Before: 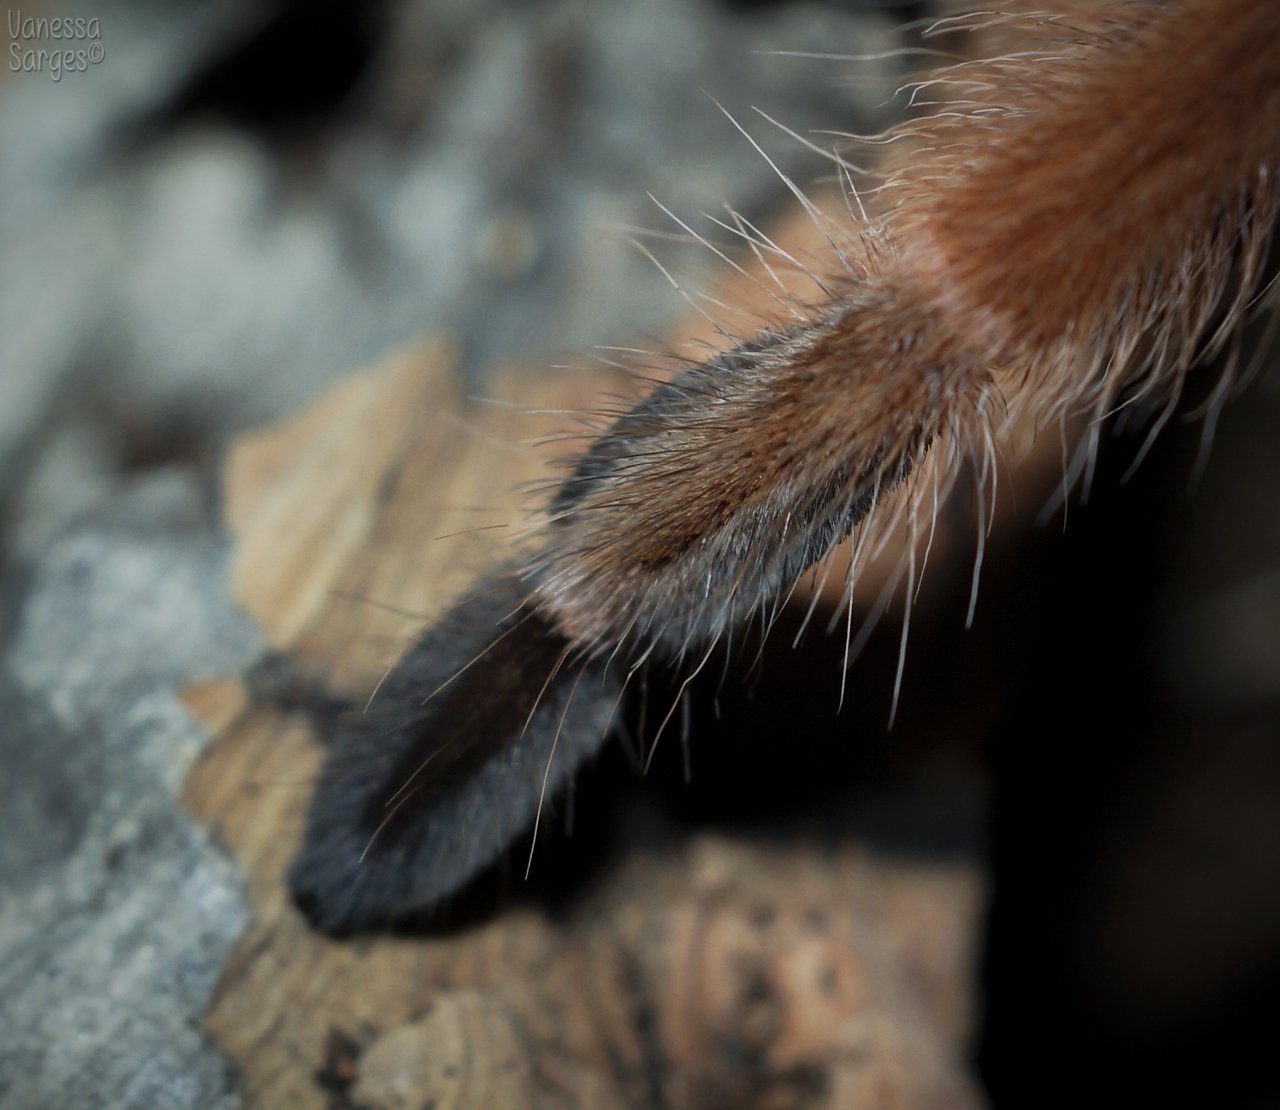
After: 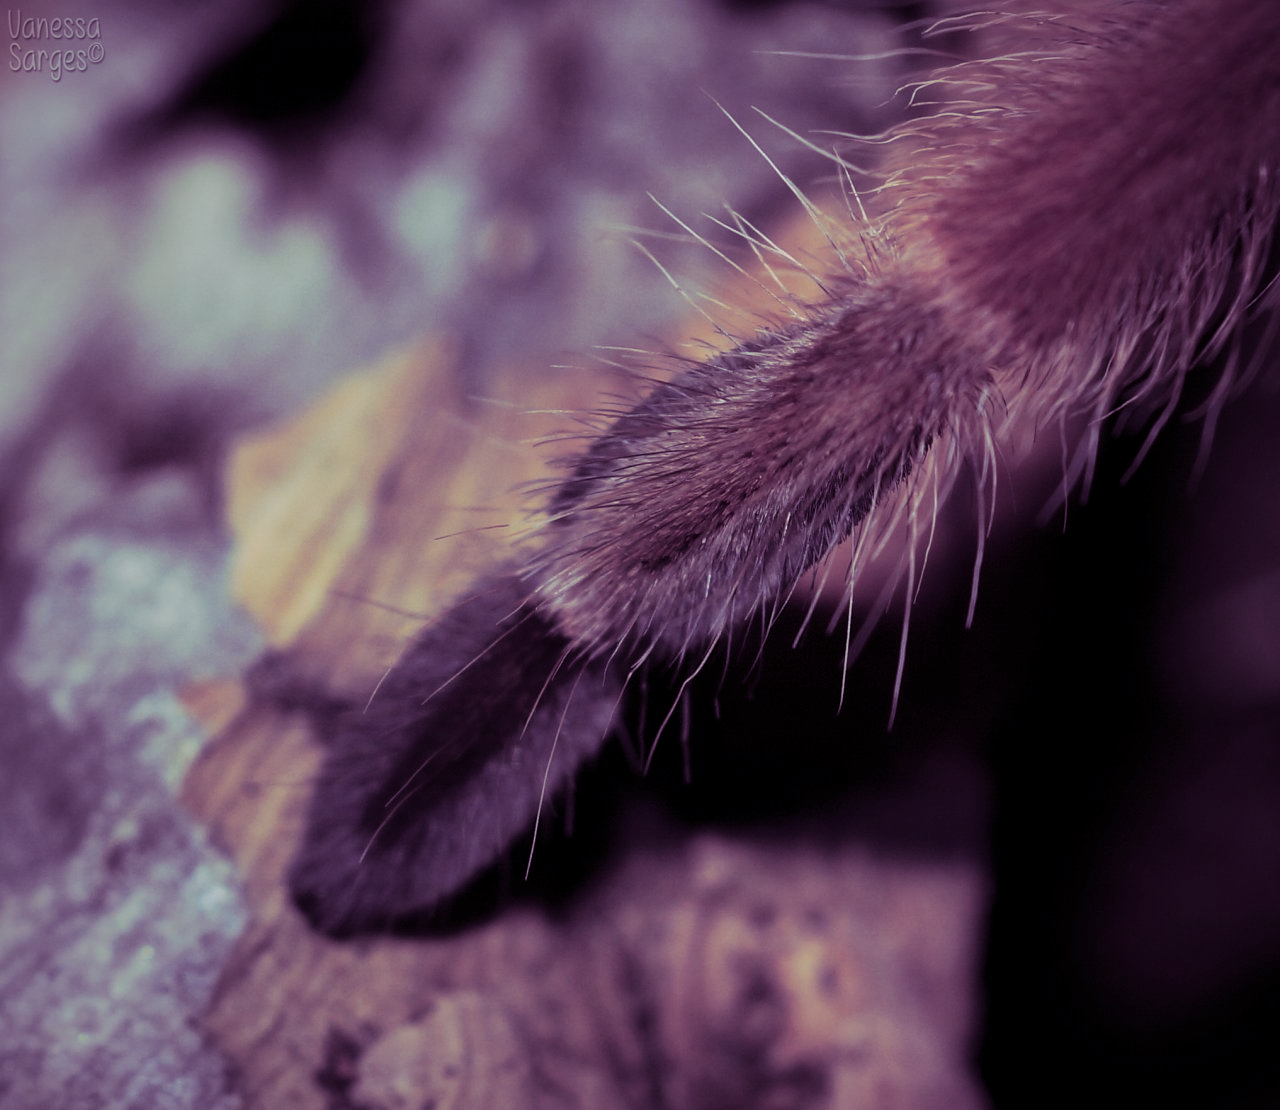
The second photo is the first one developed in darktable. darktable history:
white balance: emerald 1
split-toning: shadows › hue 277.2°, shadows › saturation 0.74
